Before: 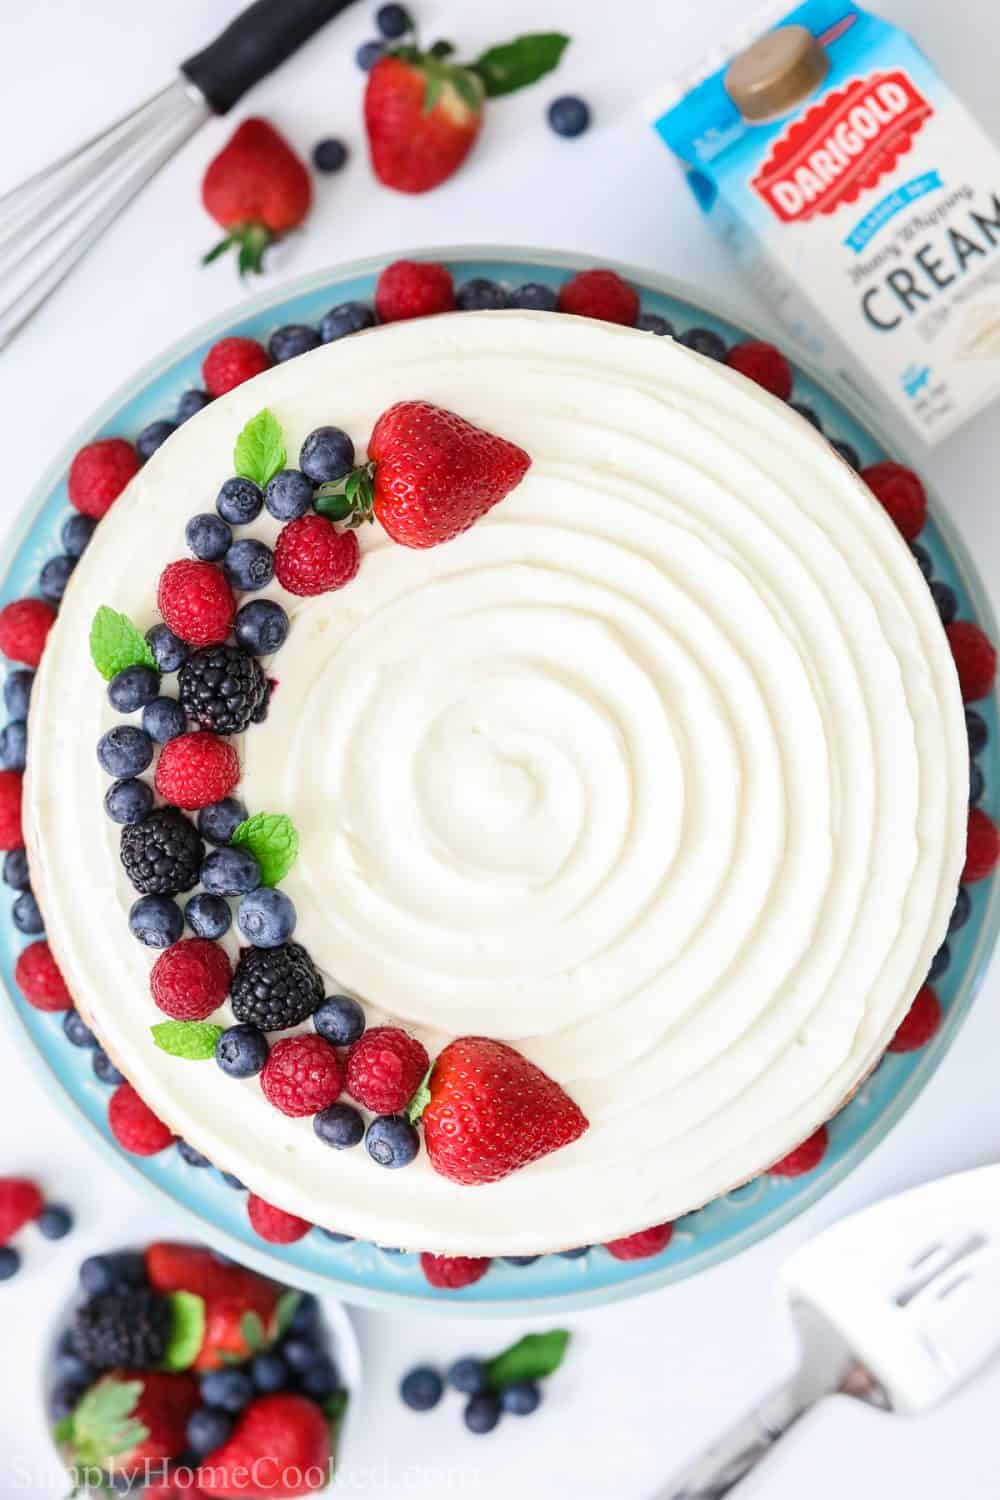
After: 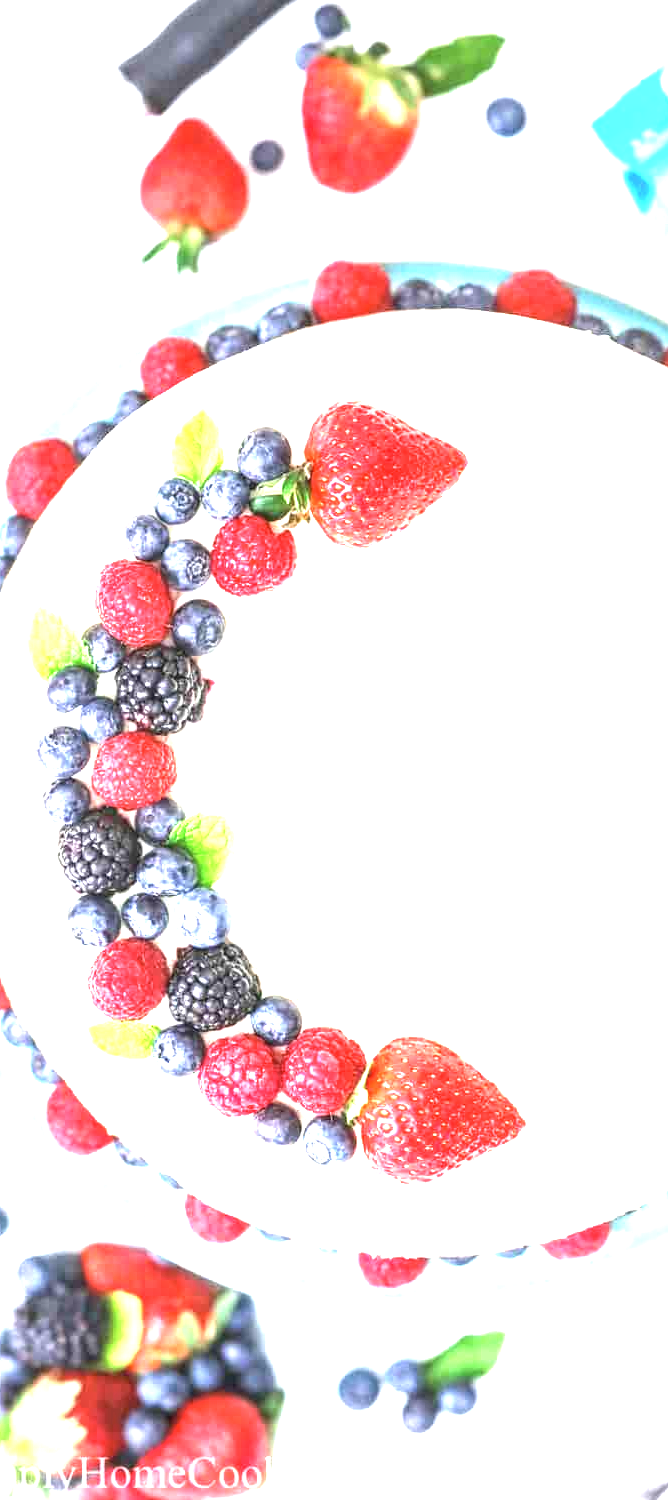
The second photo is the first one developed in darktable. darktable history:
crop and rotate: left 6.313%, right 26.863%
local contrast: detail 130%
exposure: exposure 2.041 EV, compensate highlight preservation false
